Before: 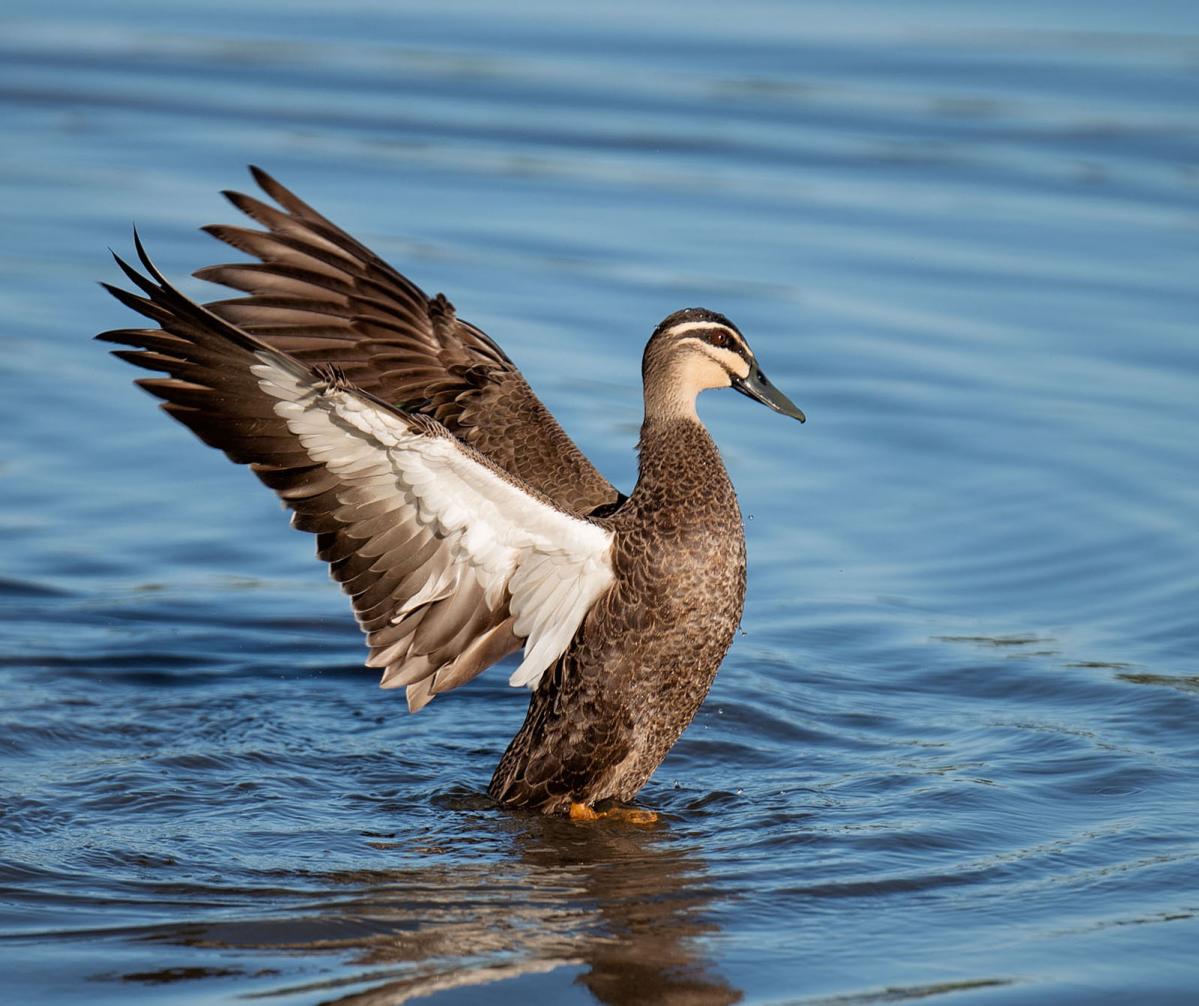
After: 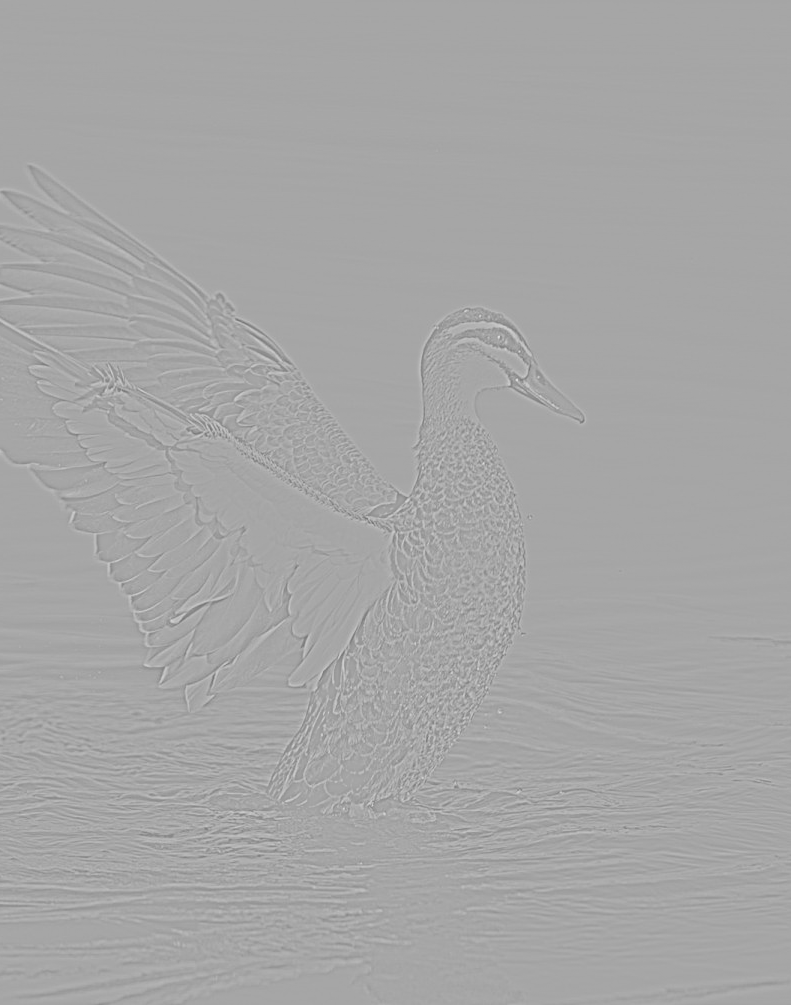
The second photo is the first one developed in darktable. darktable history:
crop and rotate: left 18.442%, right 15.508%
filmic rgb: middle gray luminance 10%, black relative exposure -8.61 EV, white relative exposure 3.3 EV, threshold 6 EV, target black luminance 0%, hardness 5.2, latitude 44.69%, contrast 1.302, highlights saturation mix 5%, shadows ↔ highlights balance 24.64%, add noise in highlights 0, preserve chrominance no, color science v3 (2019), use custom middle-gray values true, iterations of high-quality reconstruction 0, contrast in highlights soft, enable highlight reconstruction true
highpass: sharpness 5.84%, contrast boost 8.44%
